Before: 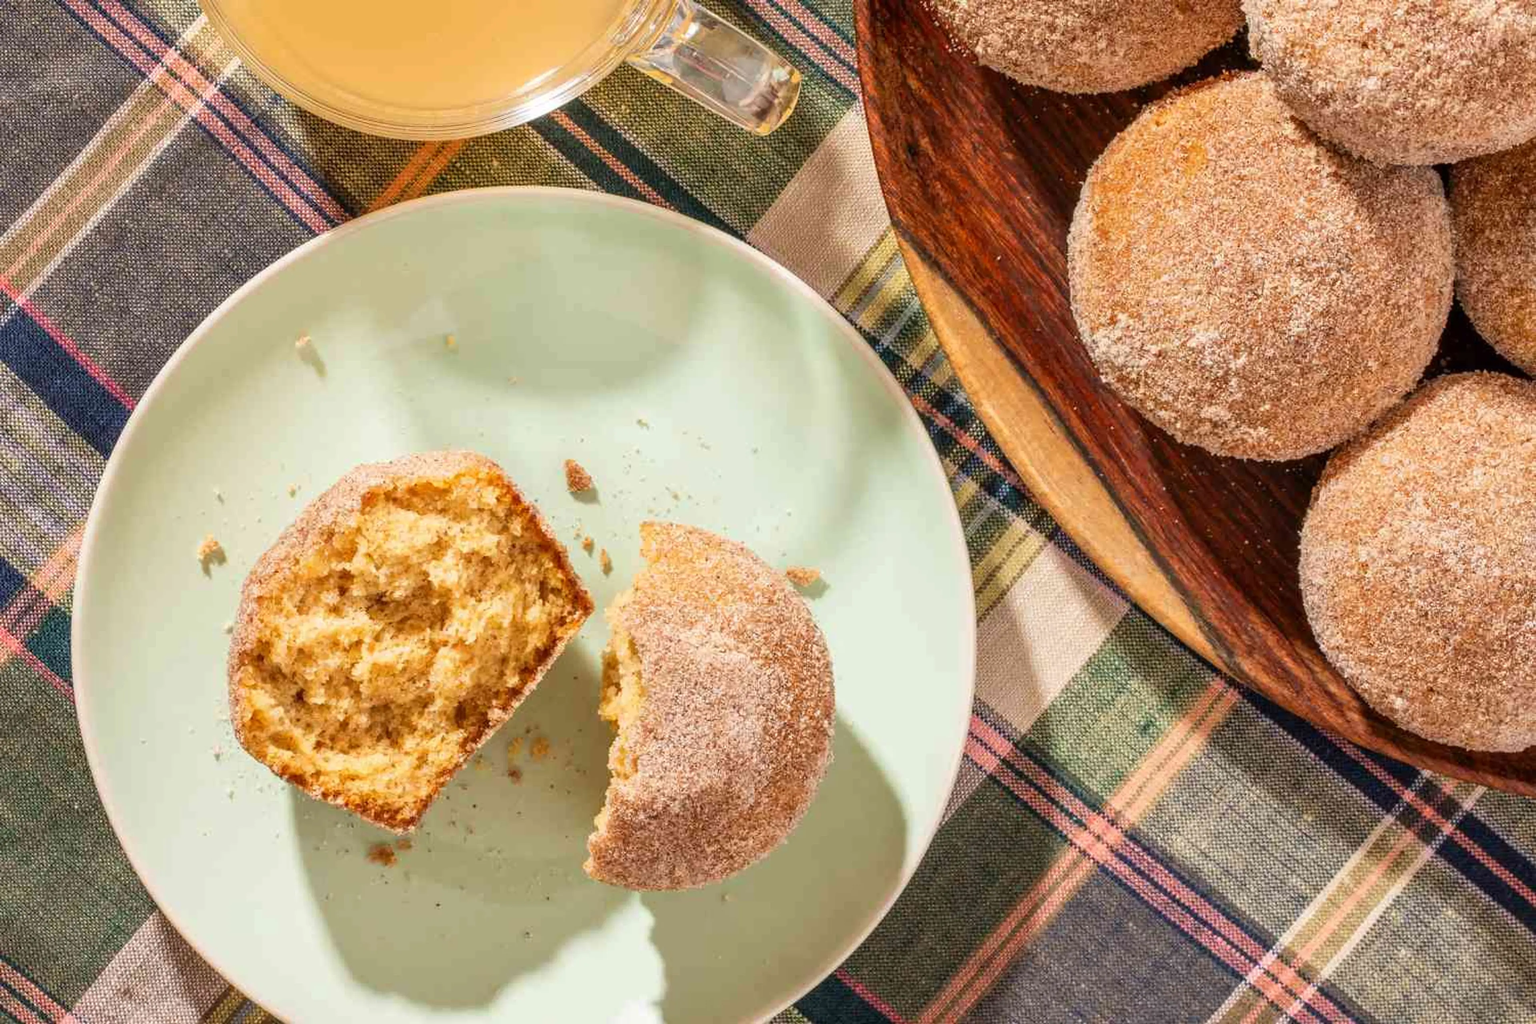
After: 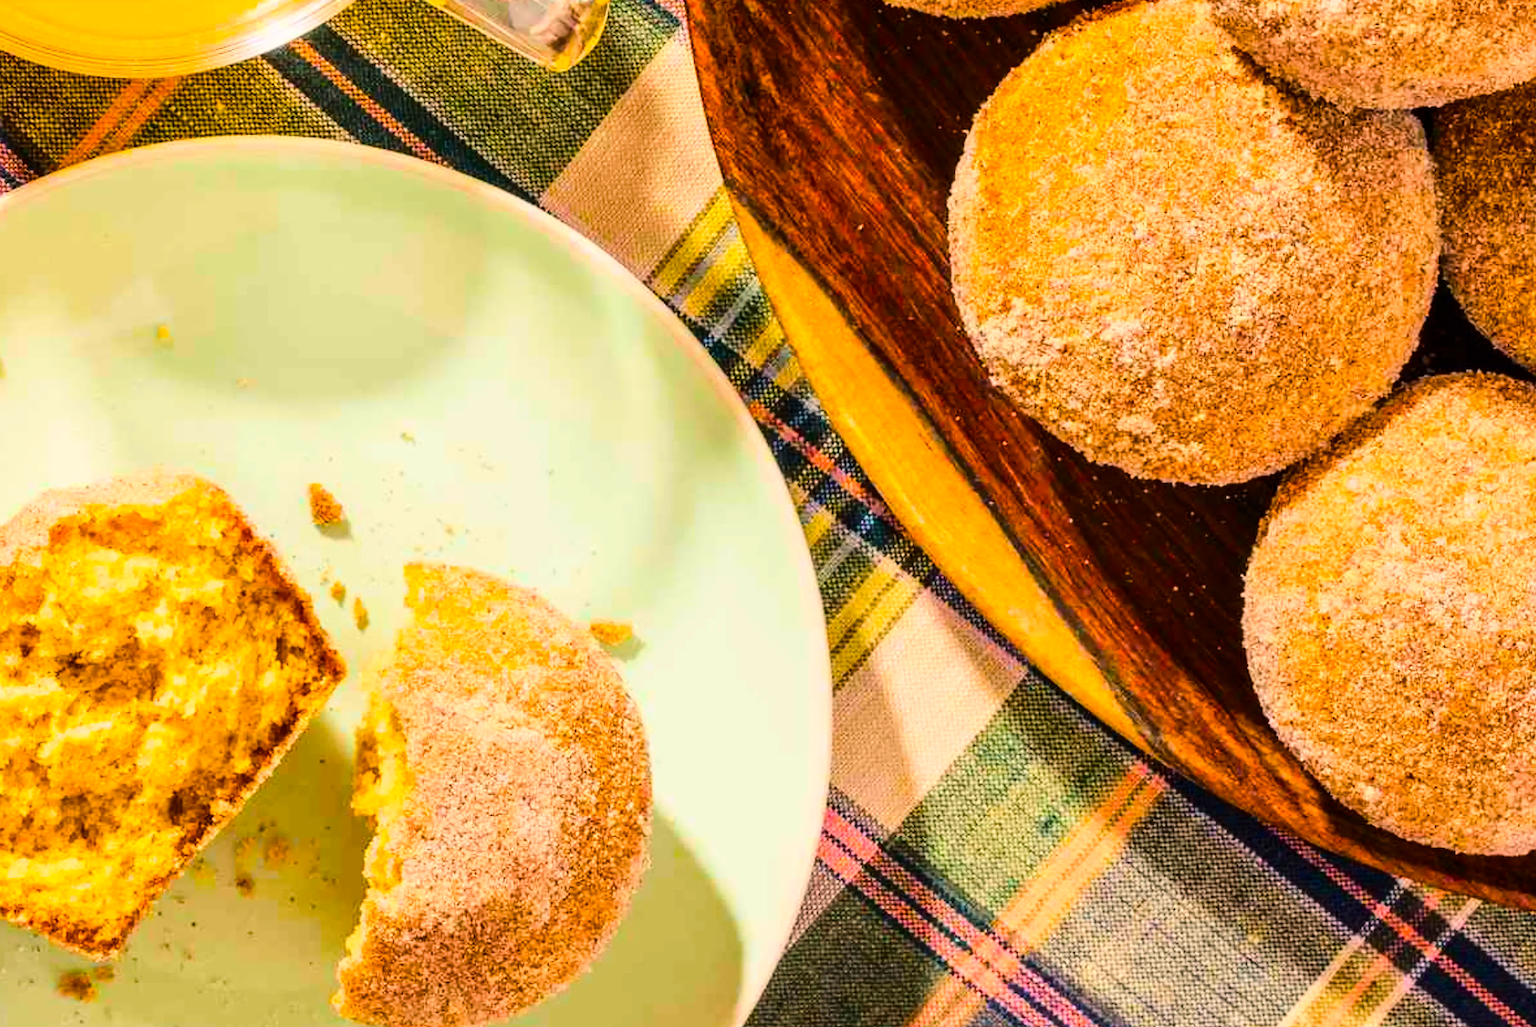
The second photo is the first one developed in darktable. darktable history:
exposure: compensate highlight preservation false
base curve: curves: ch0 [(0, 0) (0.036, 0.025) (0.121, 0.166) (0.206, 0.329) (0.605, 0.79) (1, 1)]
color balance rgb: shadows lift › chroma 0.847%, shadows lift › hue 110.61°, highlights gain › chroma 1.609%, highlights gain › hue 56.79°, linear chroma grading › global chroma 19.316%, perceptual saturation grading › global saturation 30.054%, global vibrance 20%
crop and rotate: left 20.99%, top 7.791%, right 0.371%, bottom 13.299%
